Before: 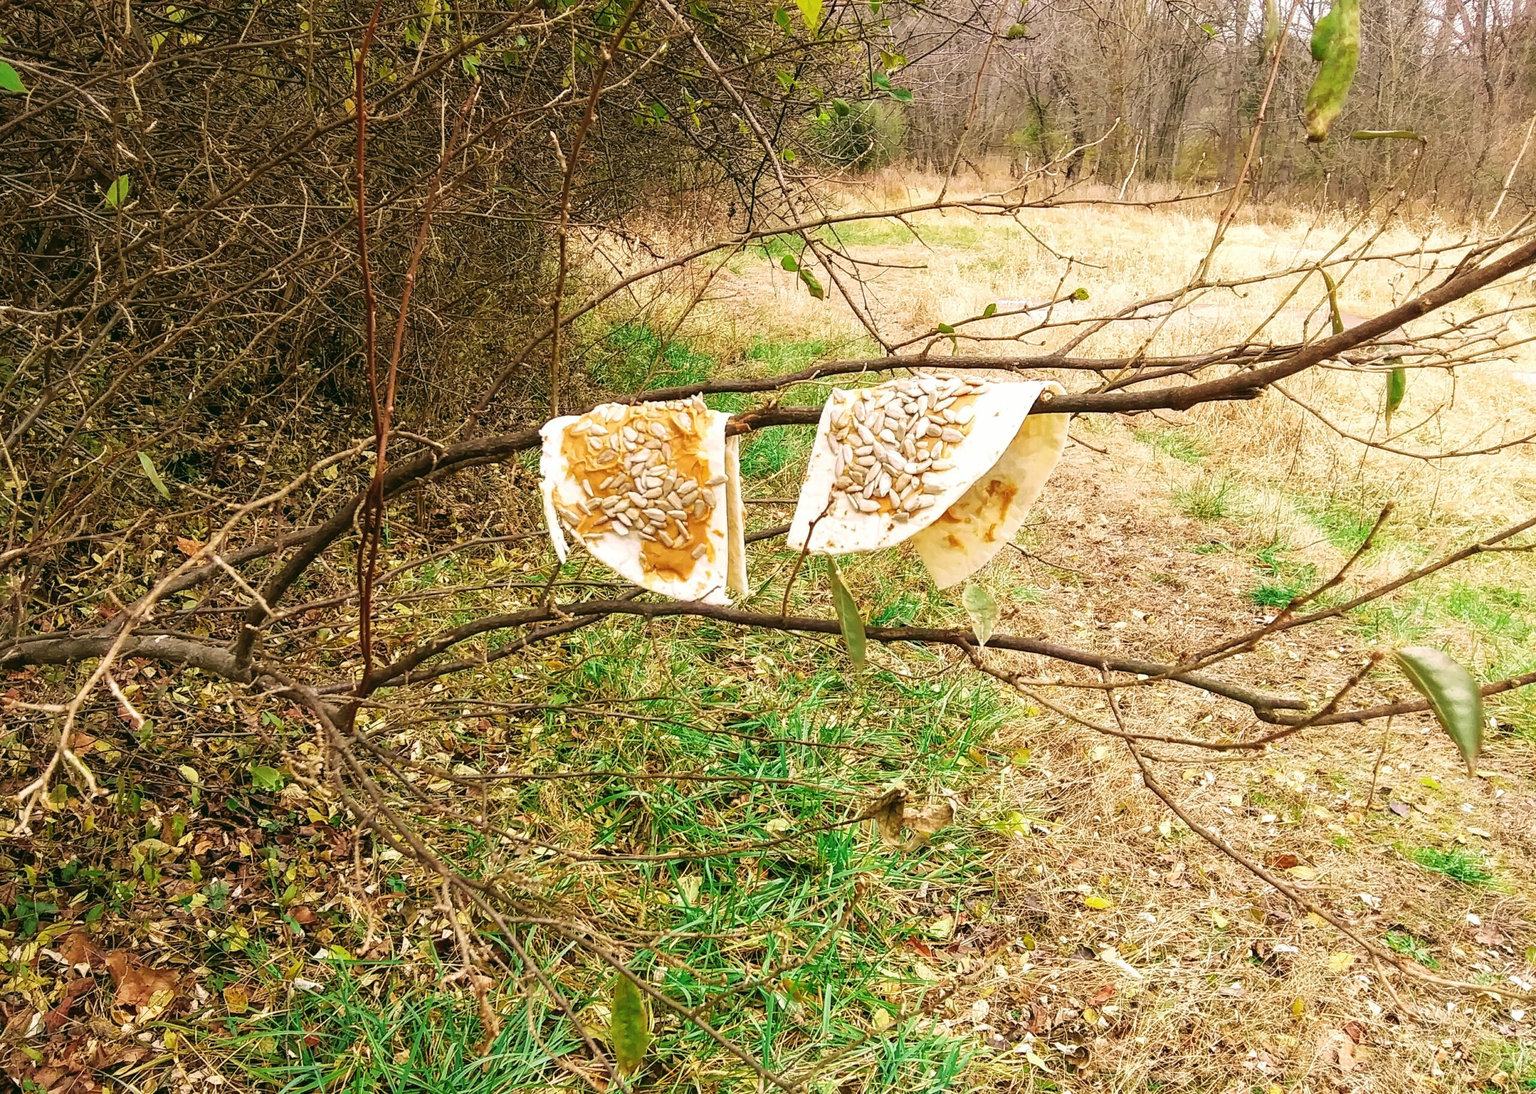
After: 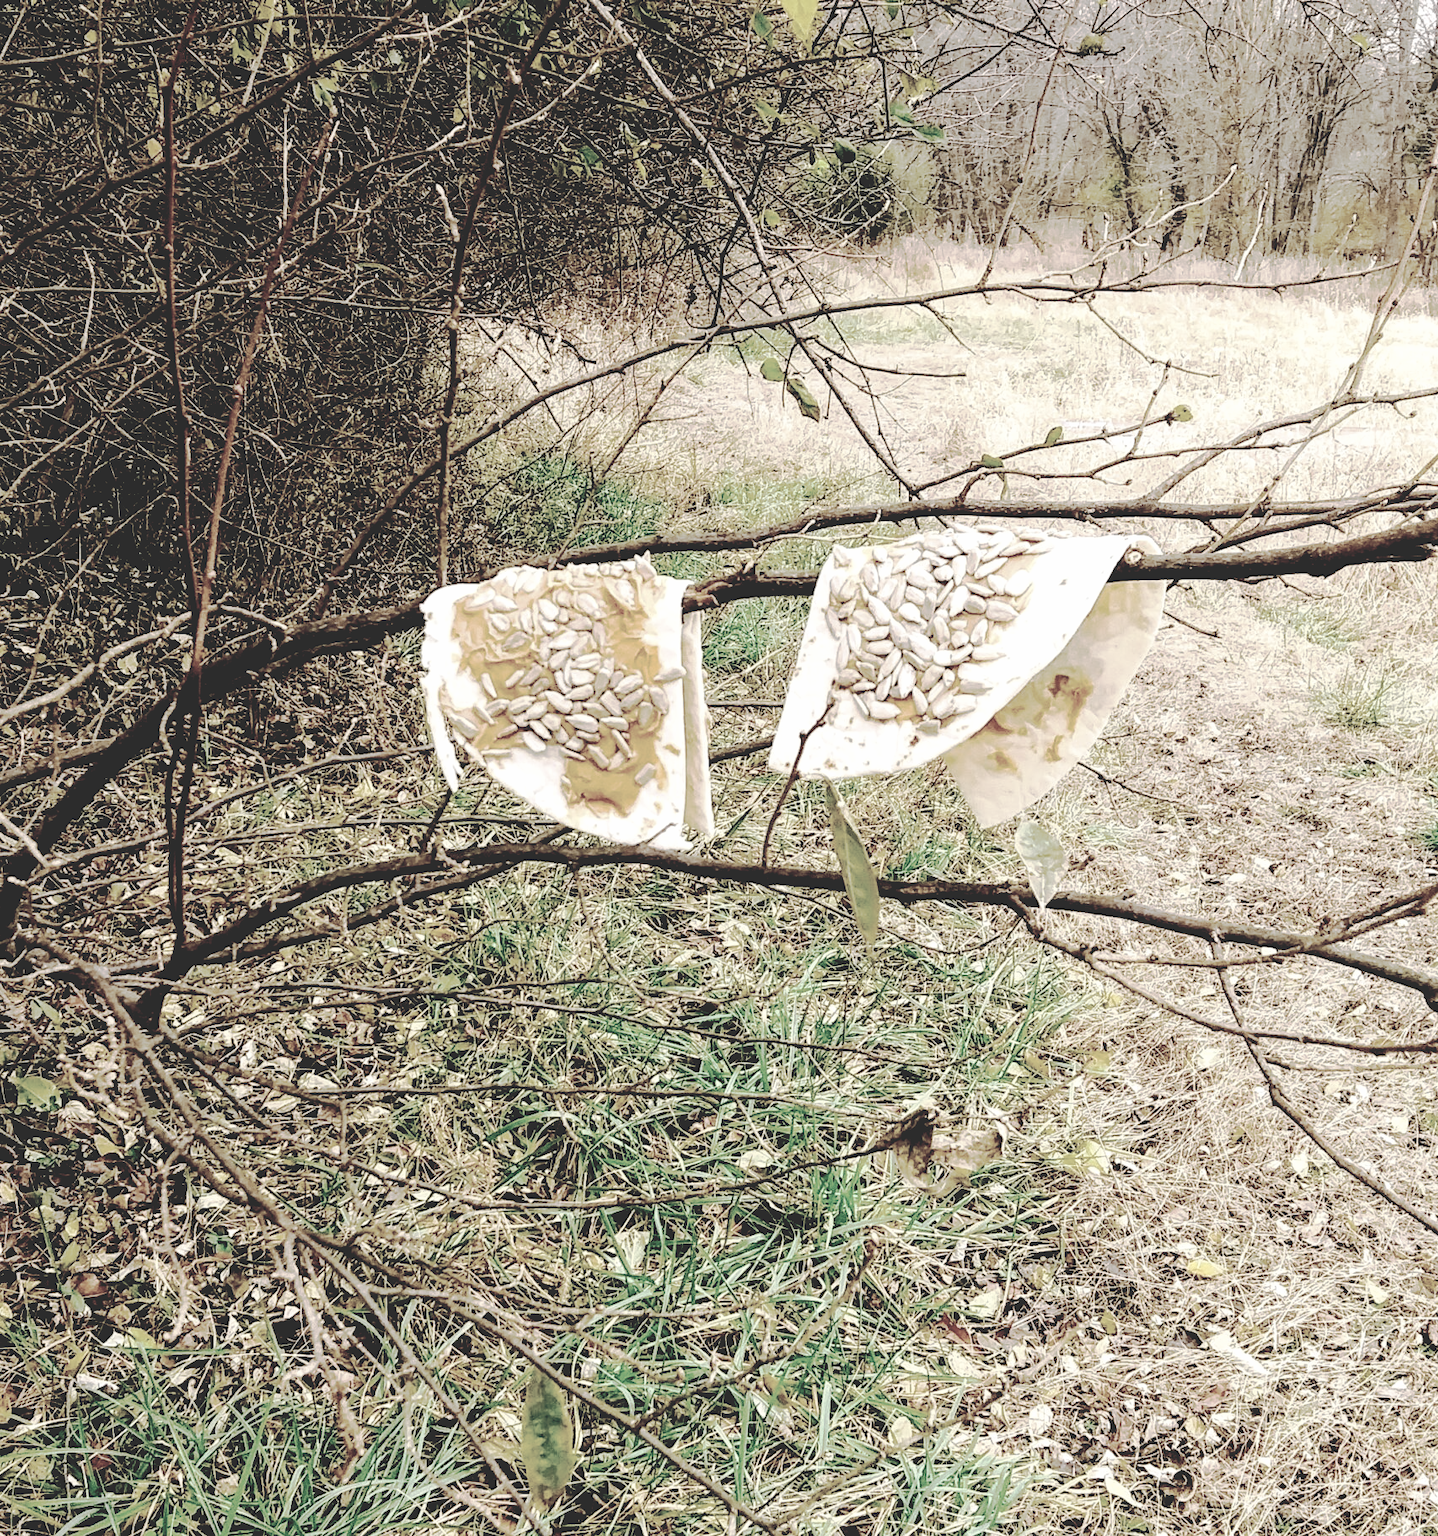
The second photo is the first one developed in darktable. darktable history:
crop and rotate: left 15.642%, right 17.694%
contrast brightness saturation: contrast 0.007, saturation -0.058
color correction: highlights b* -0.046, saturation 0.359
tone curve: curves: ch0 [(0, 0) (0.003, 0.003) (0.011, 0.011) (0.025, 0.024) (0.044, 0.043) (0.069, 0.068) (0.1, 0.097) (0.136, 0.133) (0.177, 0.173) (0.224, 0.219) (0.277, 0.271) (0.335, 0.327) (0.399, 0.39) (0.468, 0.457) (0.543, 0.582) (0.623, 0.655) (0.709, 0.734) (0.801, 0.817) (0.898, 0.906) (1, 1)], color space Lab, independent channels, preserve colors none
base curve: curves: ch0 [(0.065, 0.026) (0.236, 0.358) (0.53, 0.546) (0.777, 0.841) (0.924, 0.992)], preserve colors none
